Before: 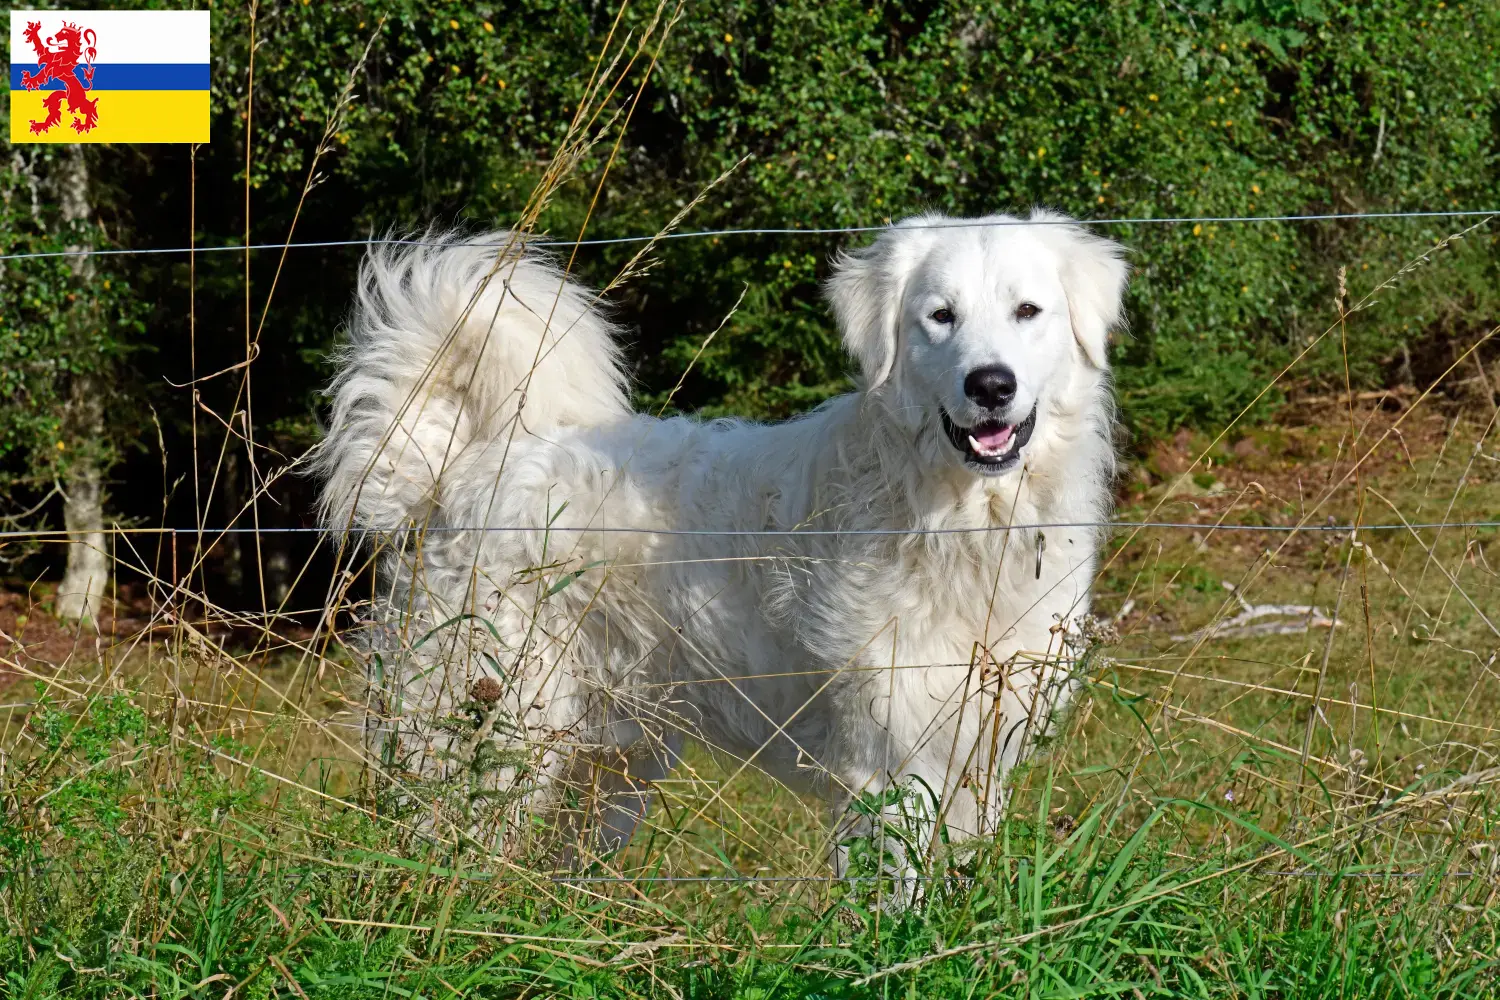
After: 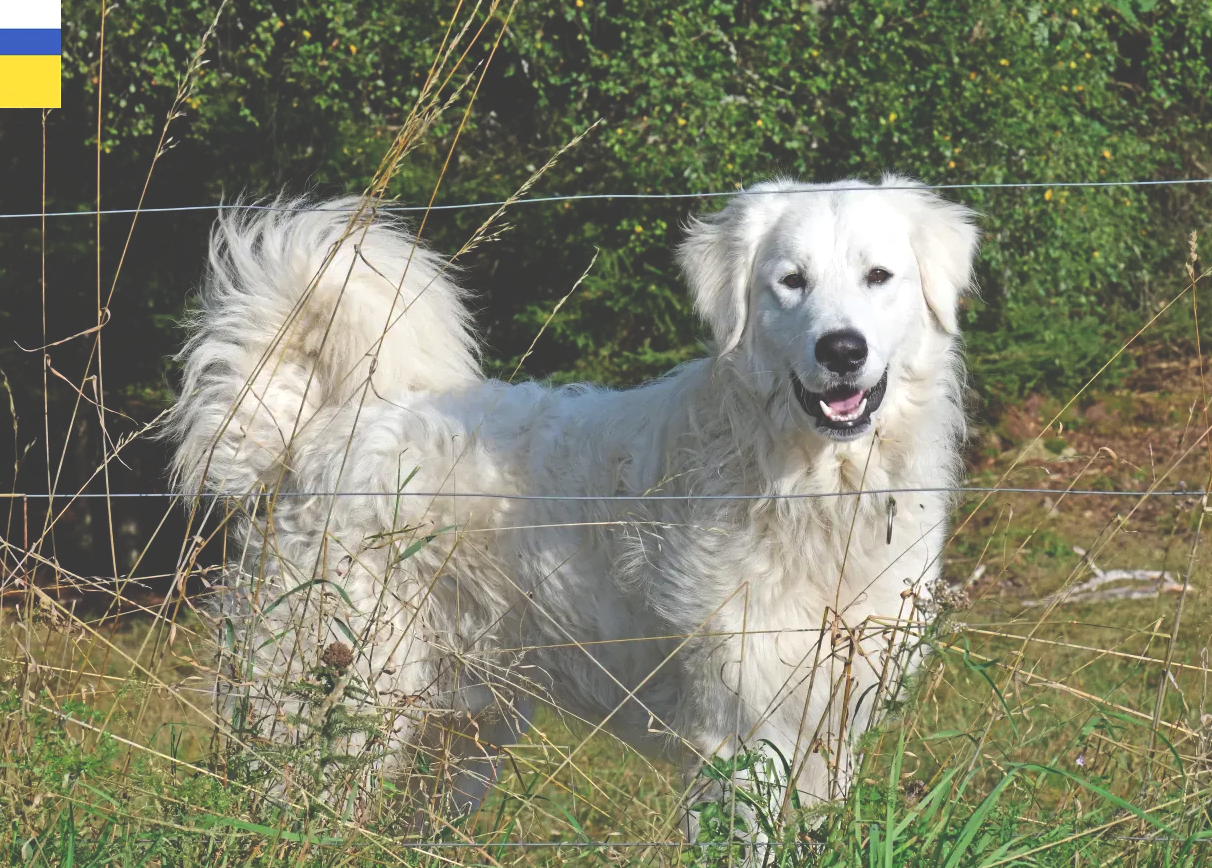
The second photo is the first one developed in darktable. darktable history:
crop: left 9.97%, top 3.599%, right 9.199%, bottom 9.547%
exposure: black level correction -0.042, exposure 0.063 EV, compensate highlight preservation false
color zones: curves: ch0 [(0.068, 0.464) (0.25, 0.5) (0.48, 0.508) (0.75, 0.536) (0.886, 0.476) (0.967, 0.456)]; ch1 [(0.066, 0.456) (0.25, 0.5) (0.616, 0.508) (0.746, 0.56) (0.934, 0.444)]
